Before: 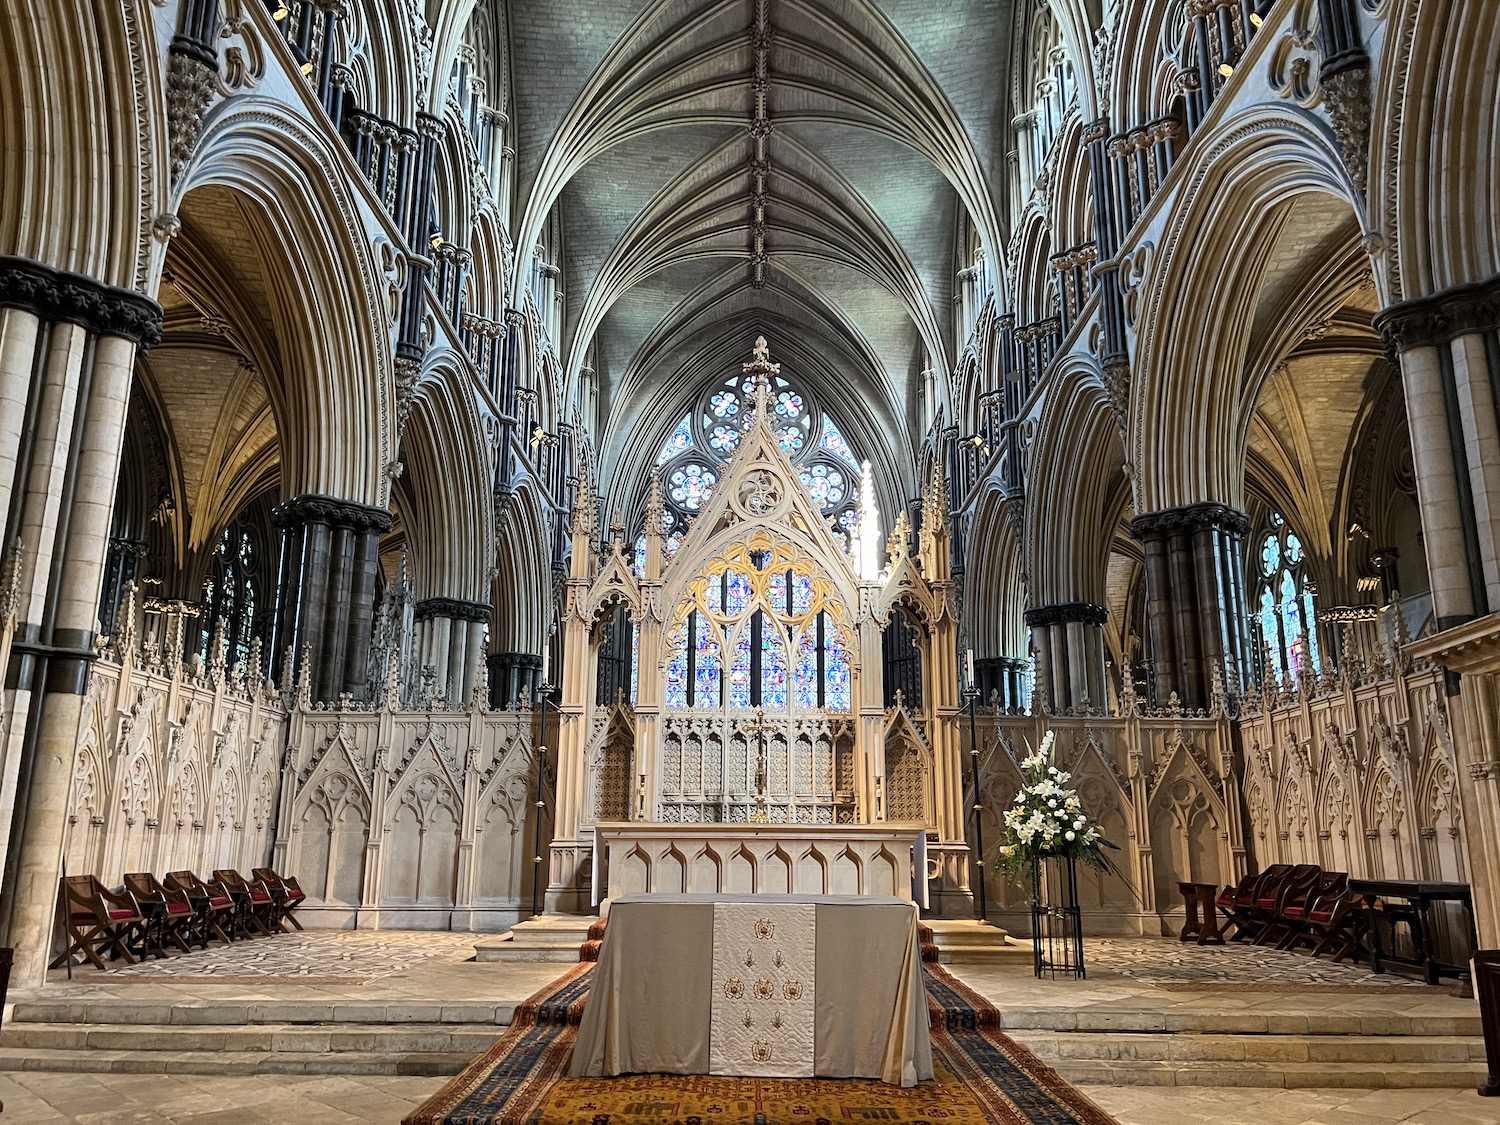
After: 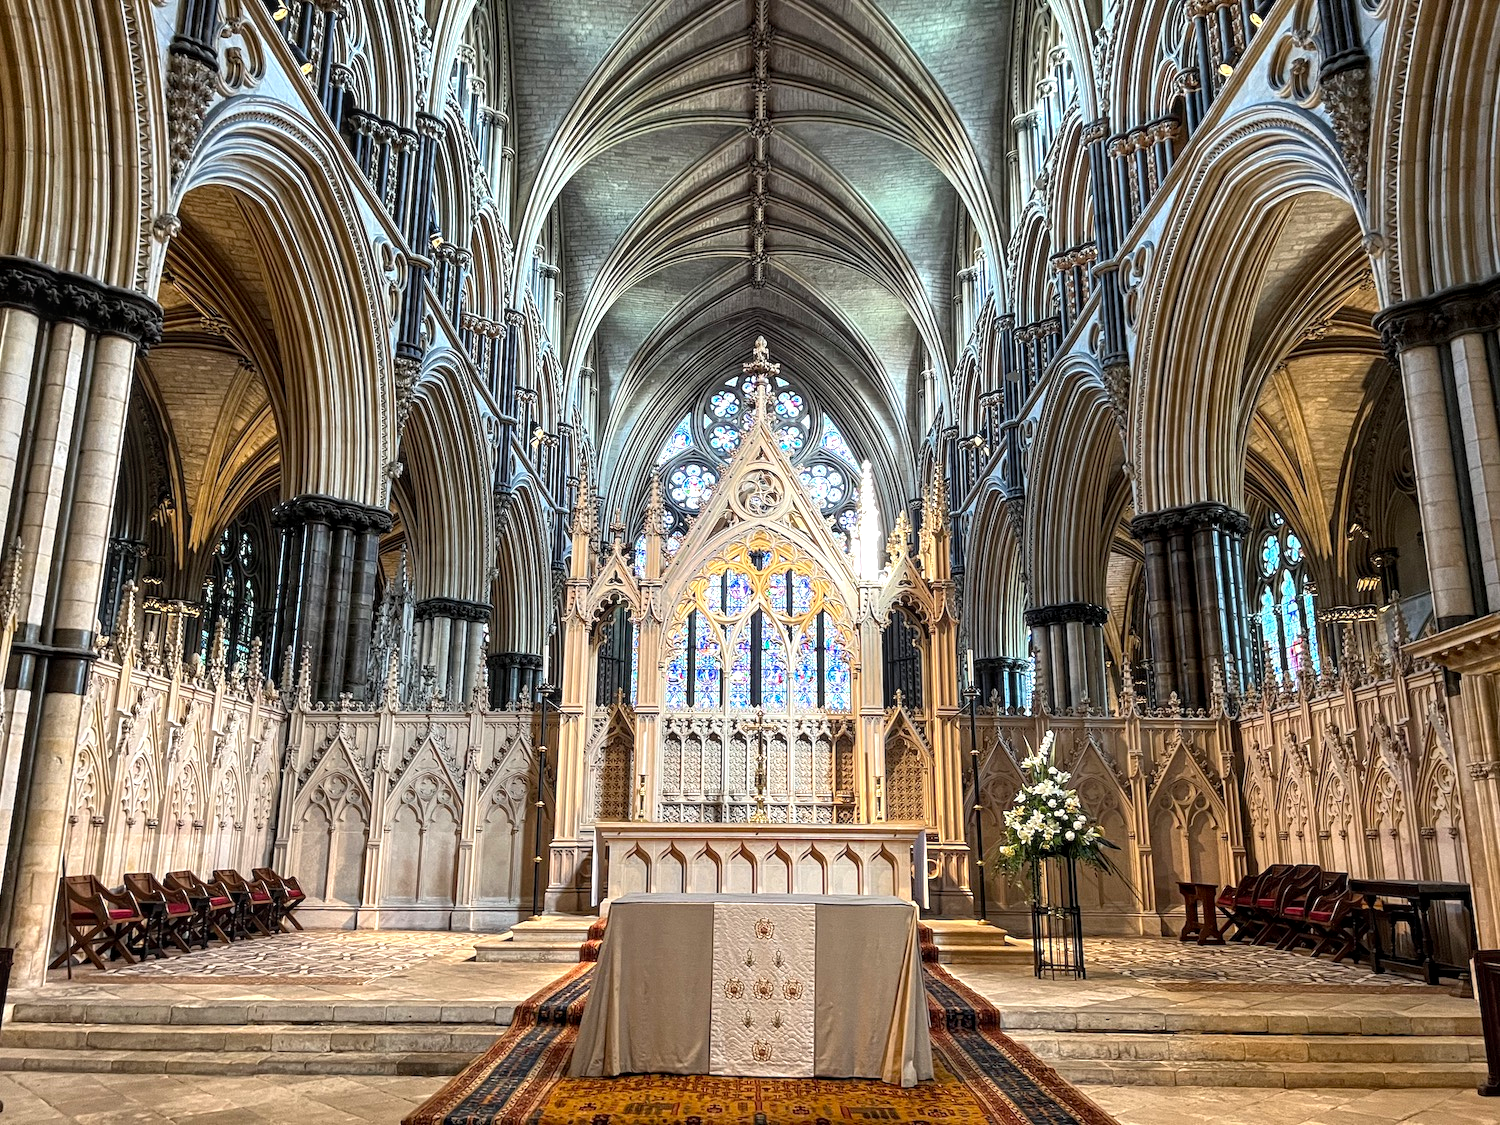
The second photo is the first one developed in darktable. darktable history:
base curve: curves: ch0 [(0, 0) (0.303, 0.277) (1, 1)]
exposure: black level correction 0.001, exposure 0.5 EV, compensate exposure bias true, compensate highlight preservation false
local contrast: on, module defaults
